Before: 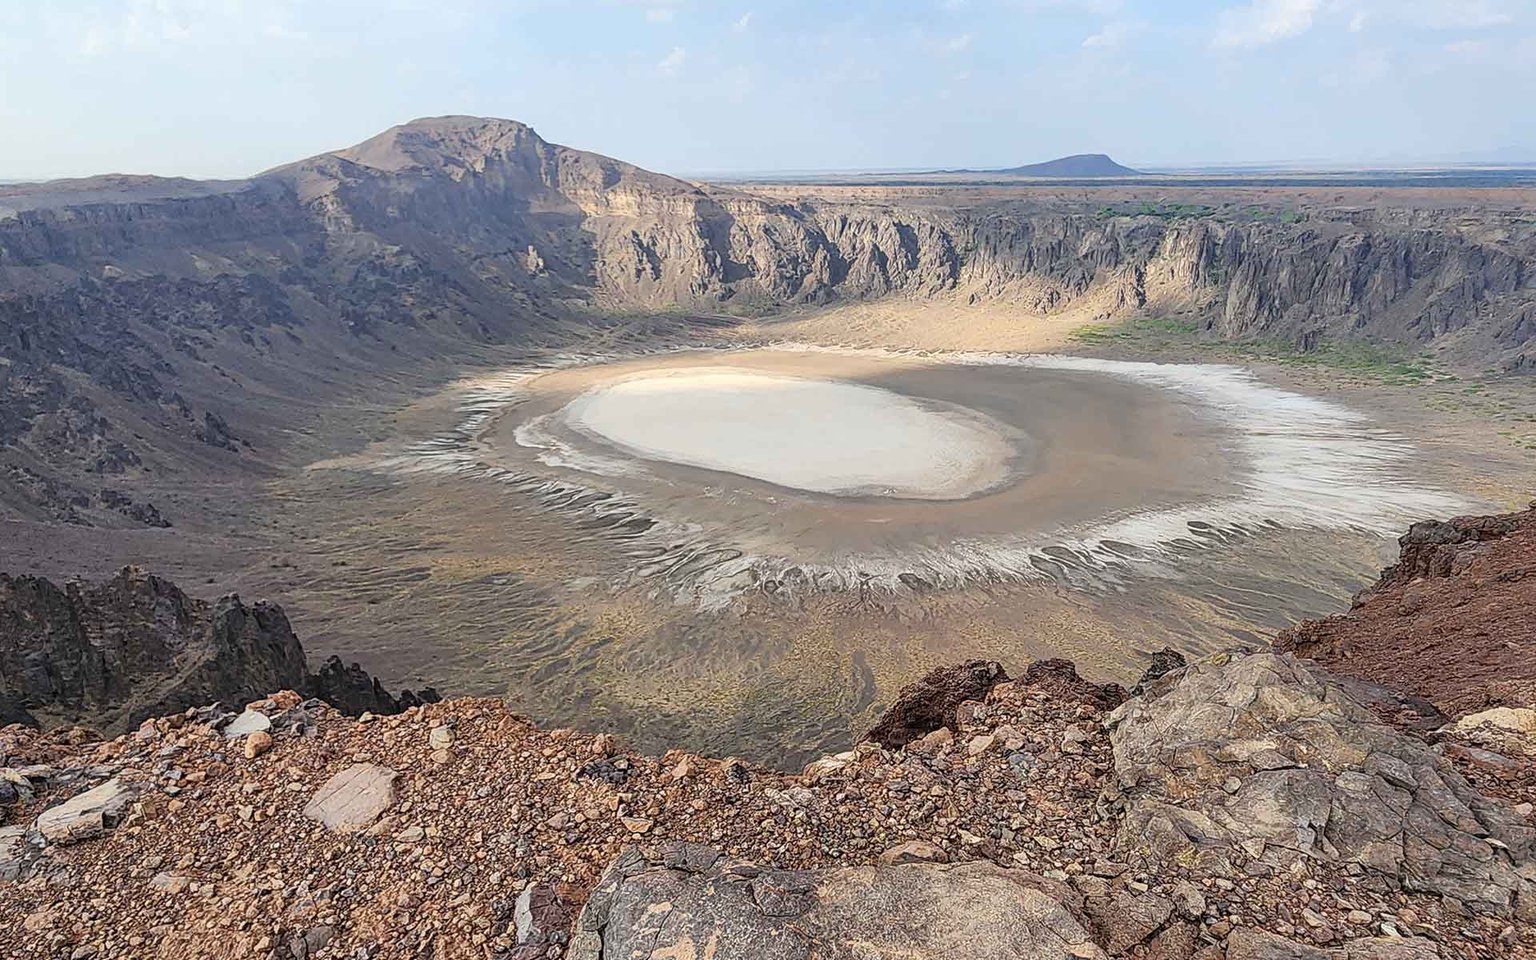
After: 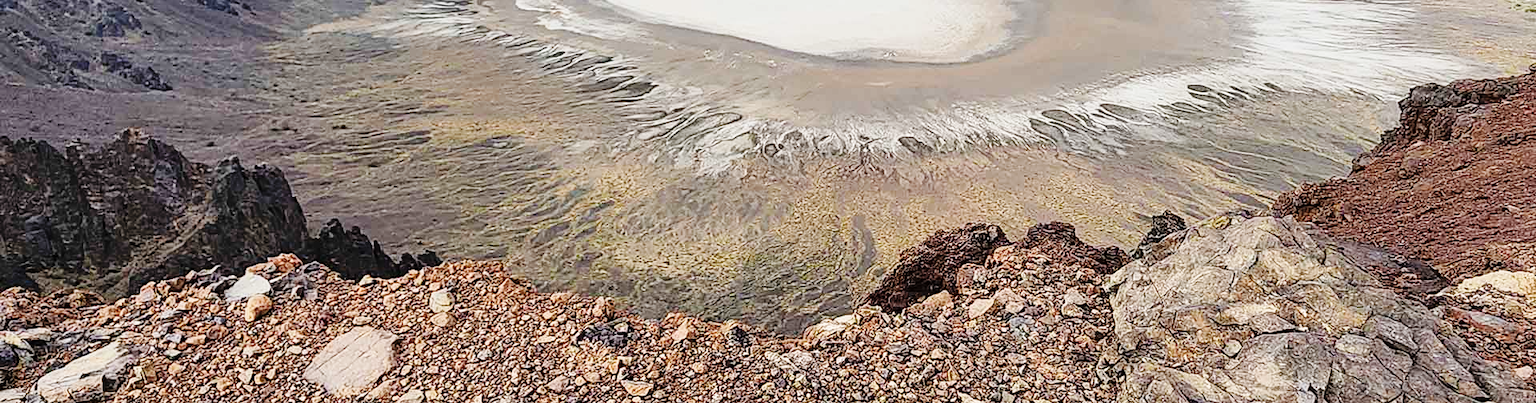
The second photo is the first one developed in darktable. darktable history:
crop: top 45.551%, bottom 12.262%
base curve: curves: ch0 [(0, 0) (0.036, 0.025) (0.121, 0.166) (0.206, 0.329) (0.605, 0.79) (1, 1)], preserve colors none
